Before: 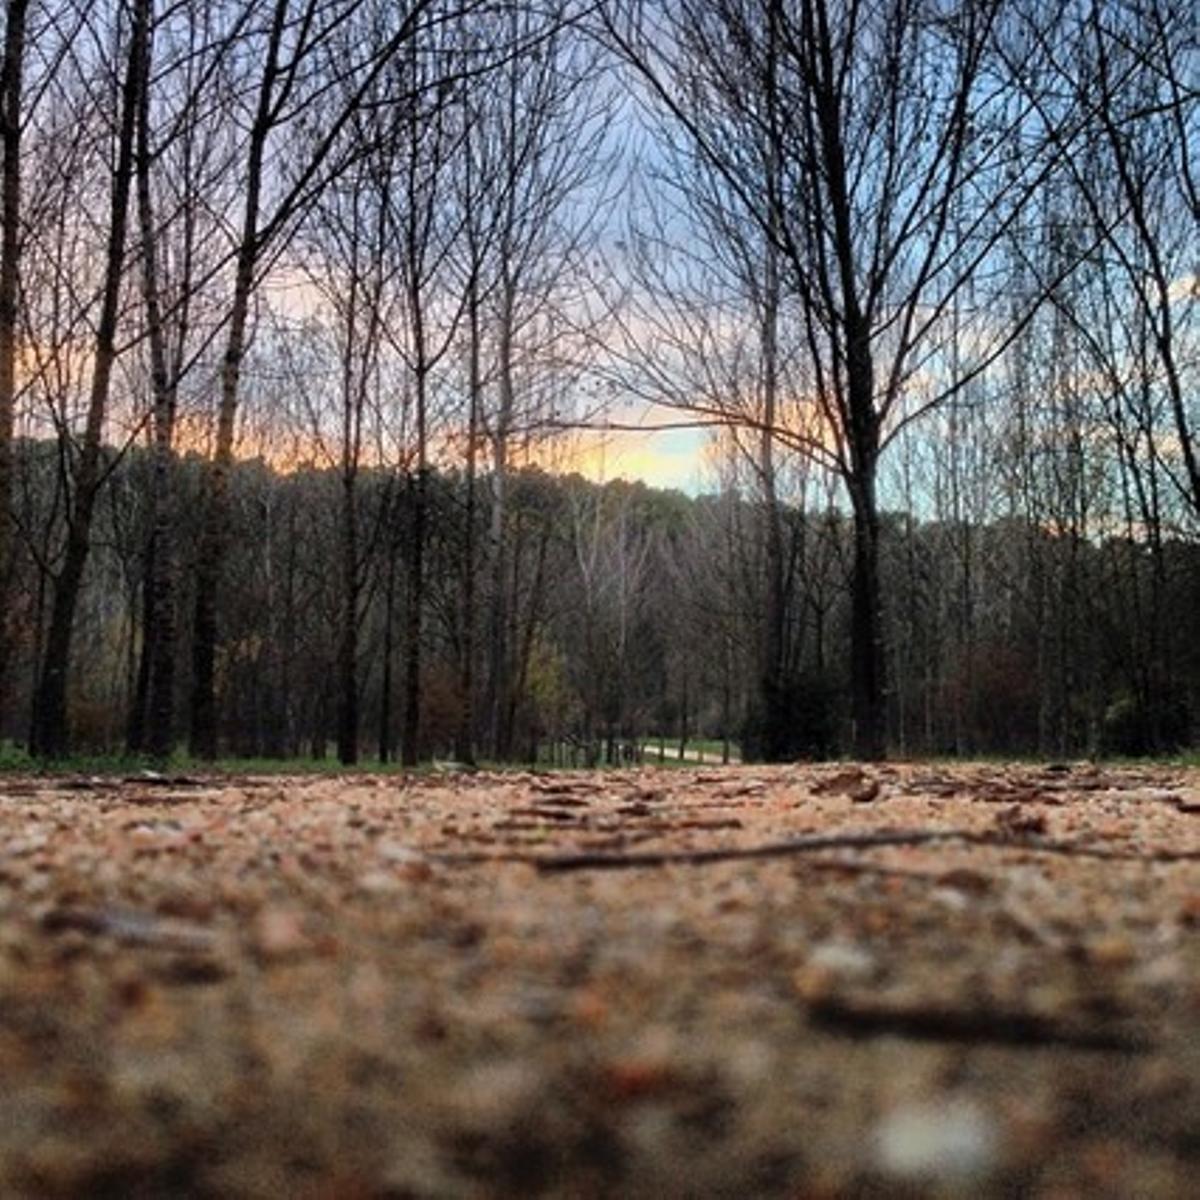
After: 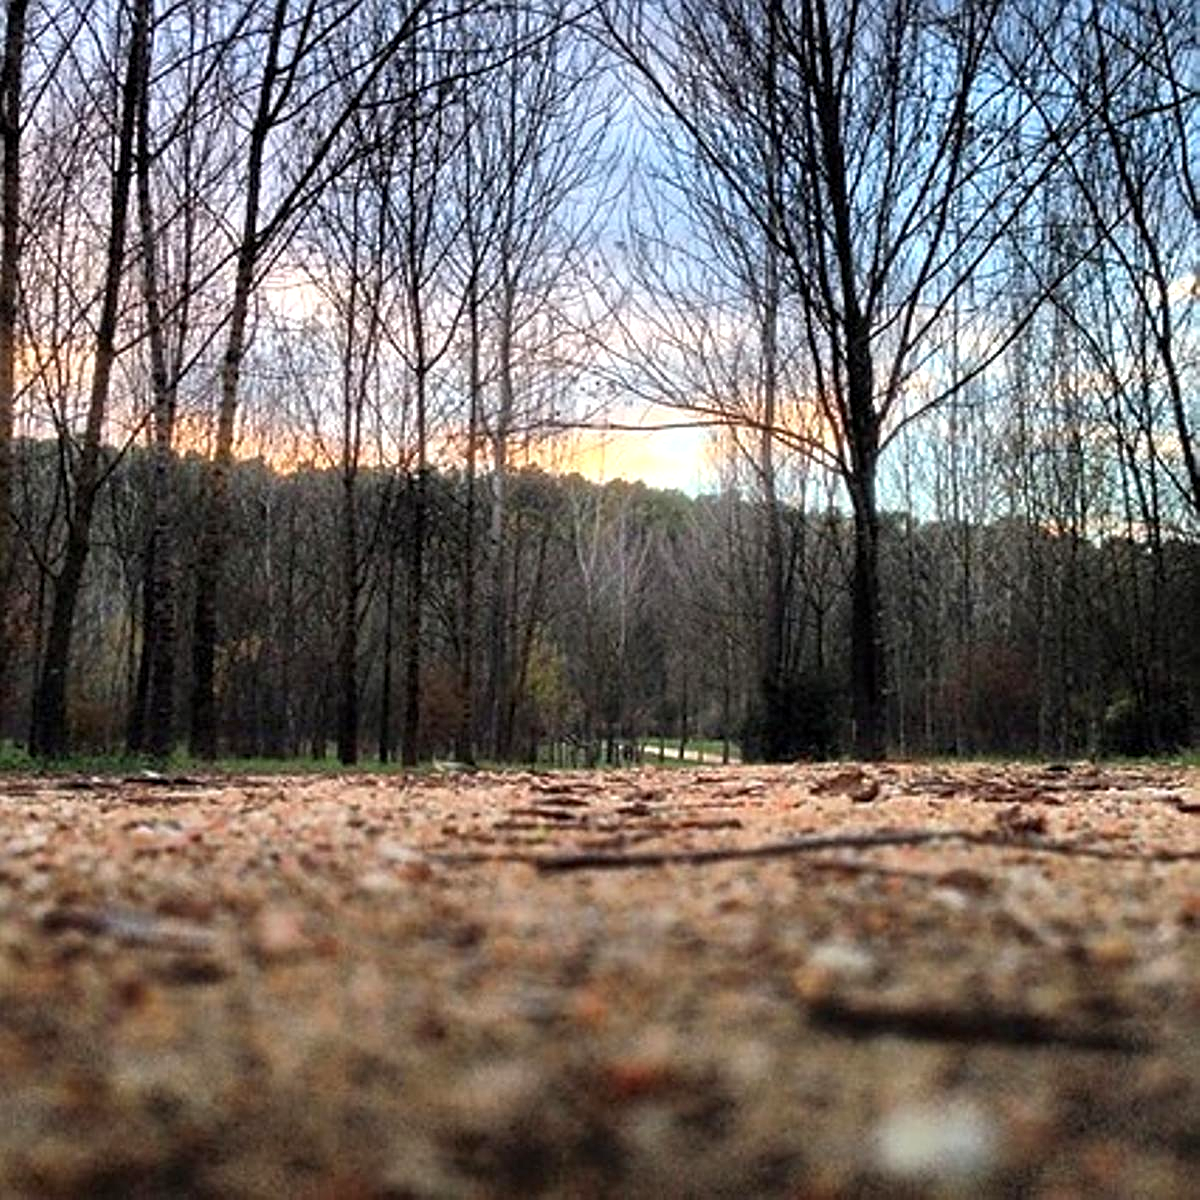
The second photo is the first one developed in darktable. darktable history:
sharpen: on, module defaults
exposure: black level correction 0.001, exposure 0.5 EV, compensate highlight preservation false
